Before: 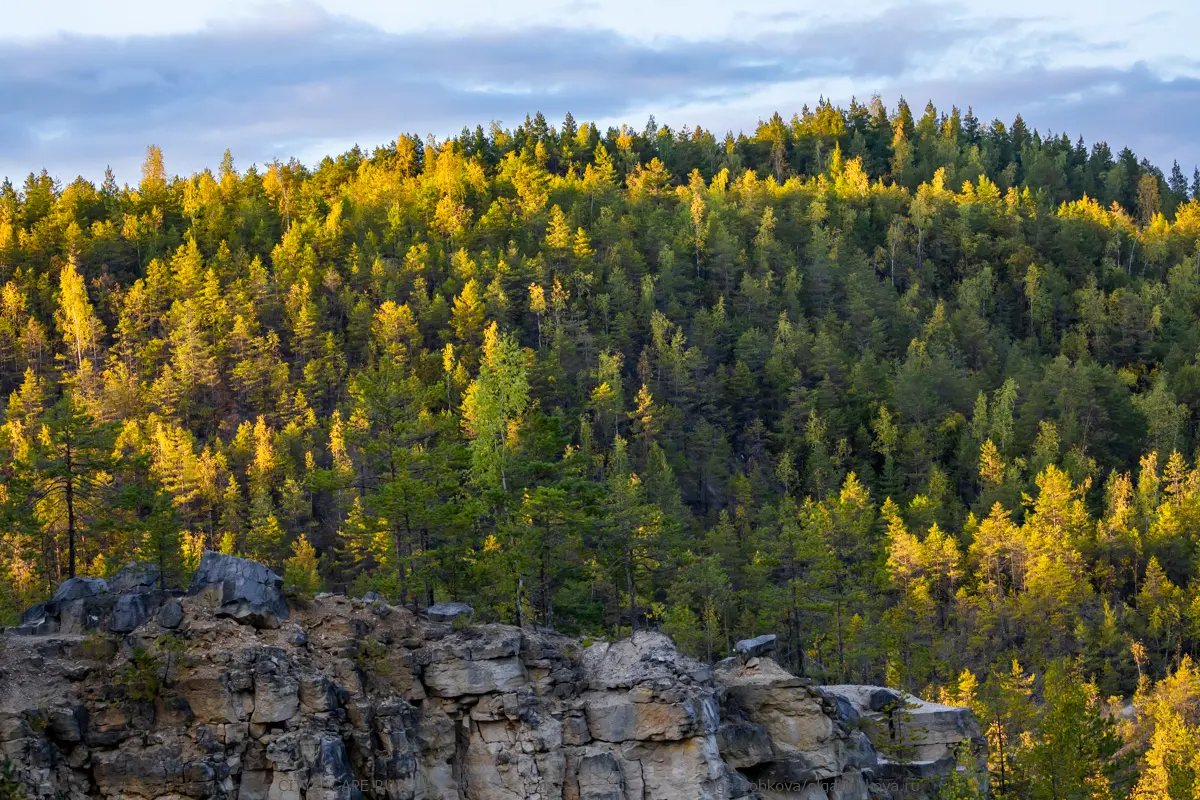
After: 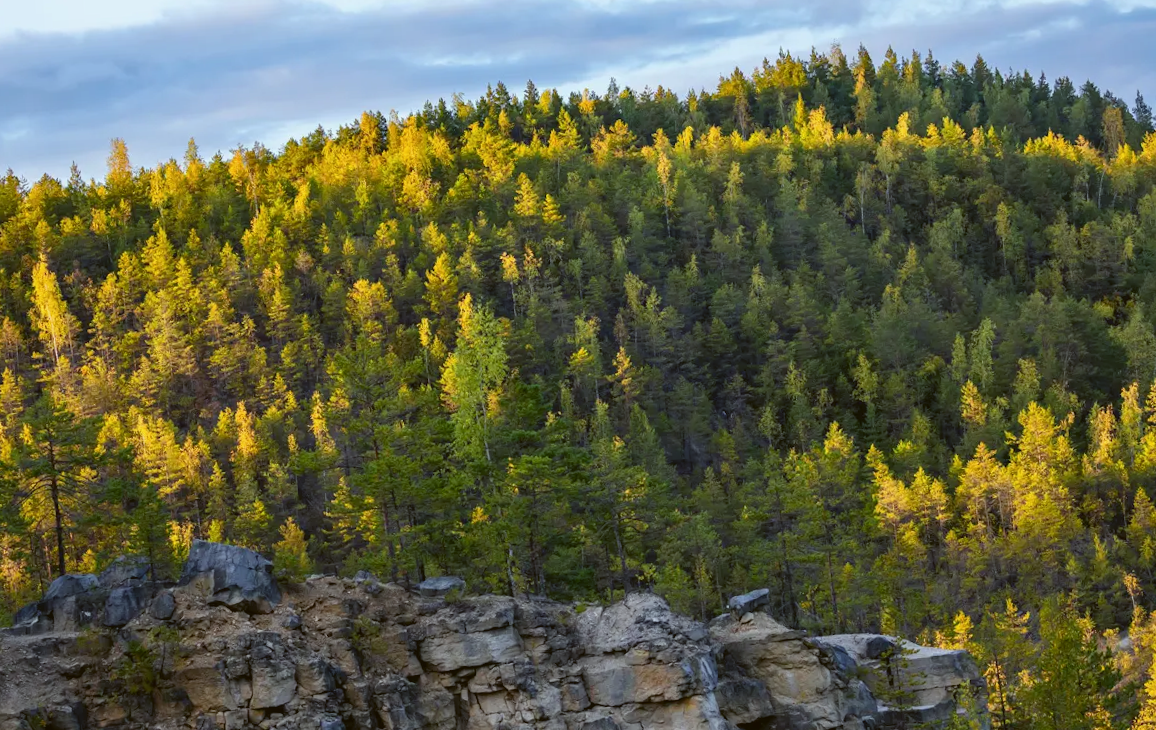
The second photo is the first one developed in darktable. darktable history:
exposure: compensate highlight preservation false
rotate and perspective: rotation -3.52°, crop left 0.036, crop right 0.964, crop top 0.081, crop bottom 0.919
color balance: lift [1.004, 1.002, 1.002, 0.998], gamma [1, 1.007, 1.002, 0.993], gain [1, 0.977, 1.013, 1.023], contrast -3.64%
